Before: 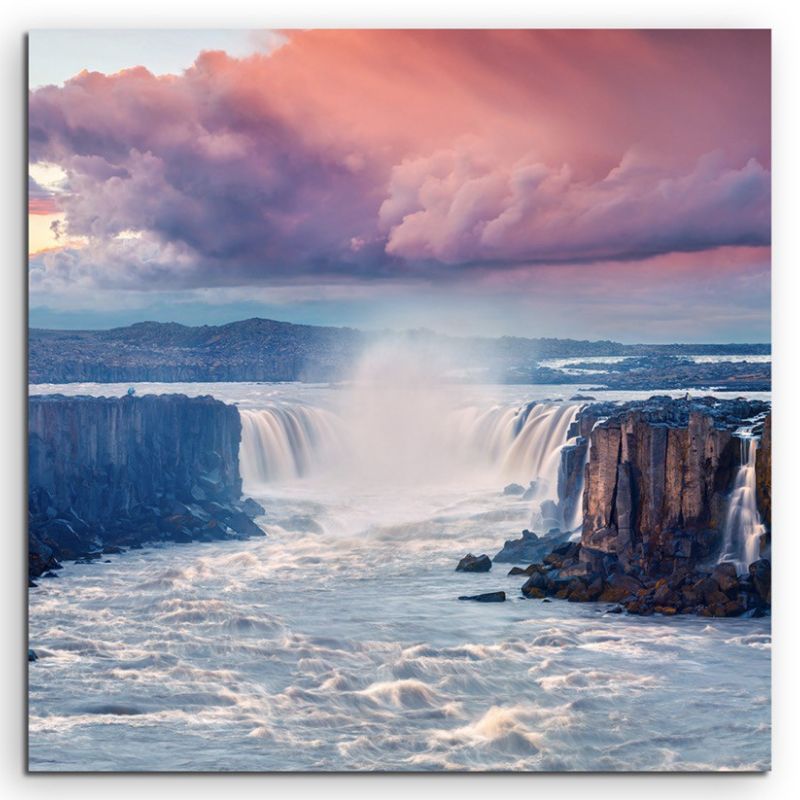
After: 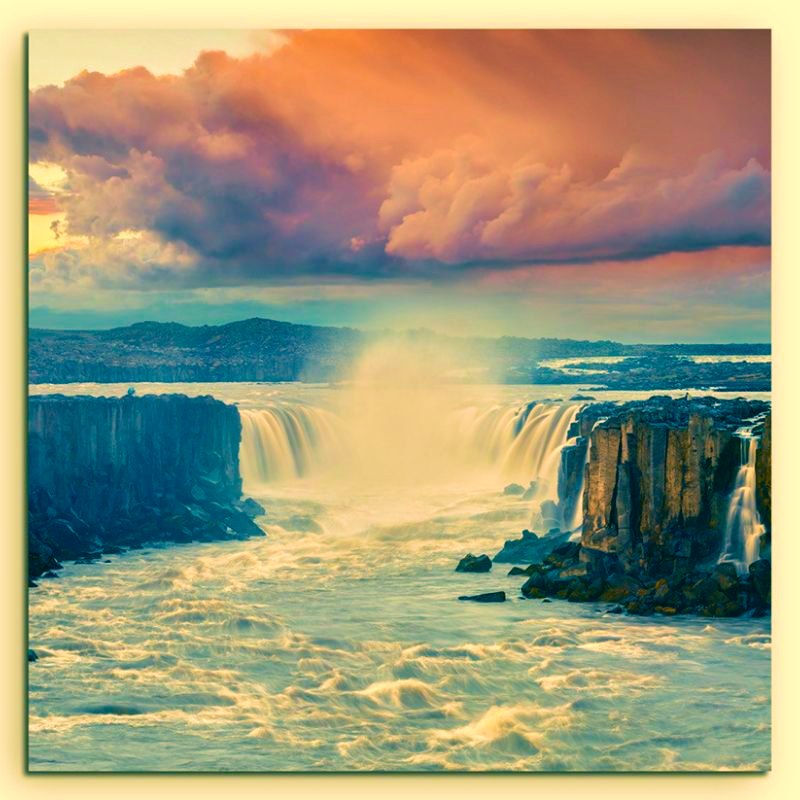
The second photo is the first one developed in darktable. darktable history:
color balance rgb: perceptual saturation grading › global saturation 25%, global vibrance 20%
color correction: highlights a* 5.62, highlights b* 33.57, shadows a* -25.86, shadows b* 4.02
velvia: strength 45%
